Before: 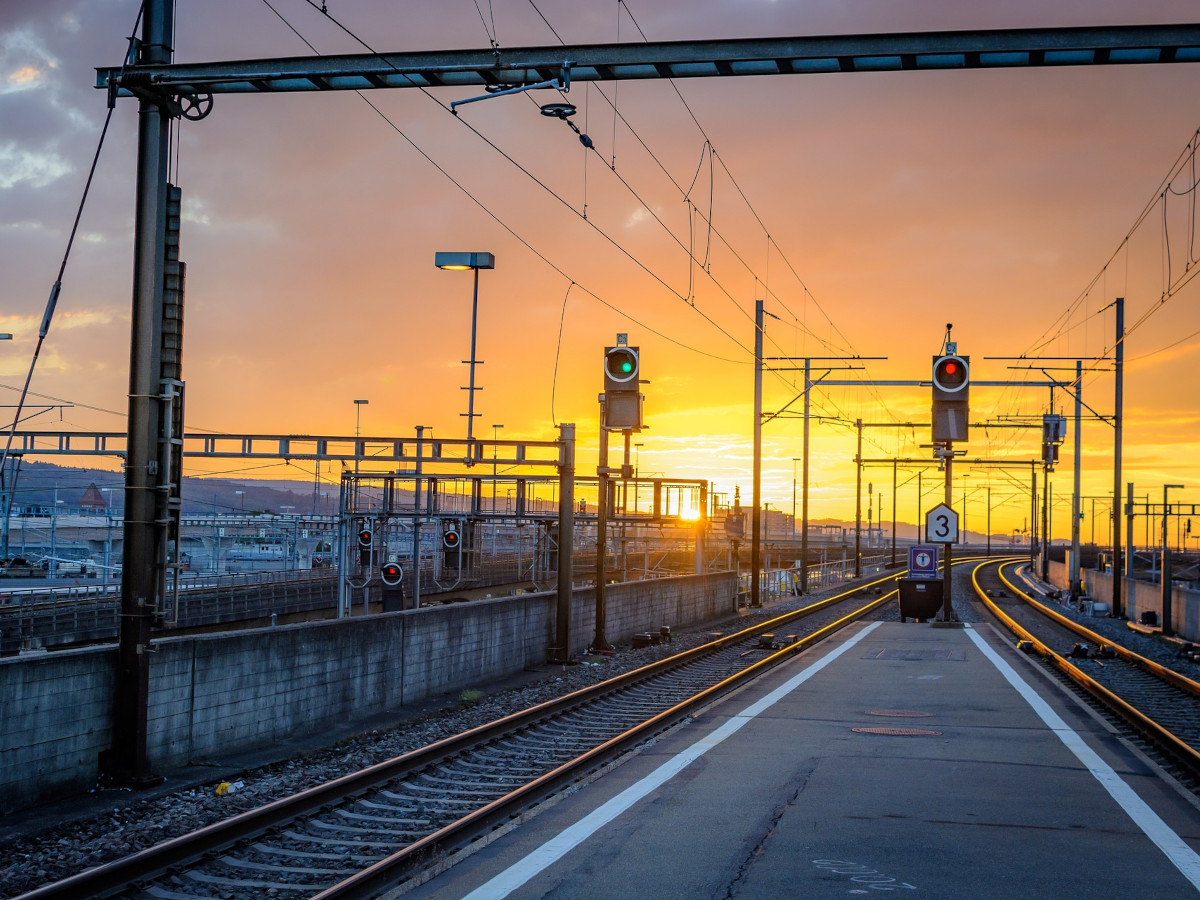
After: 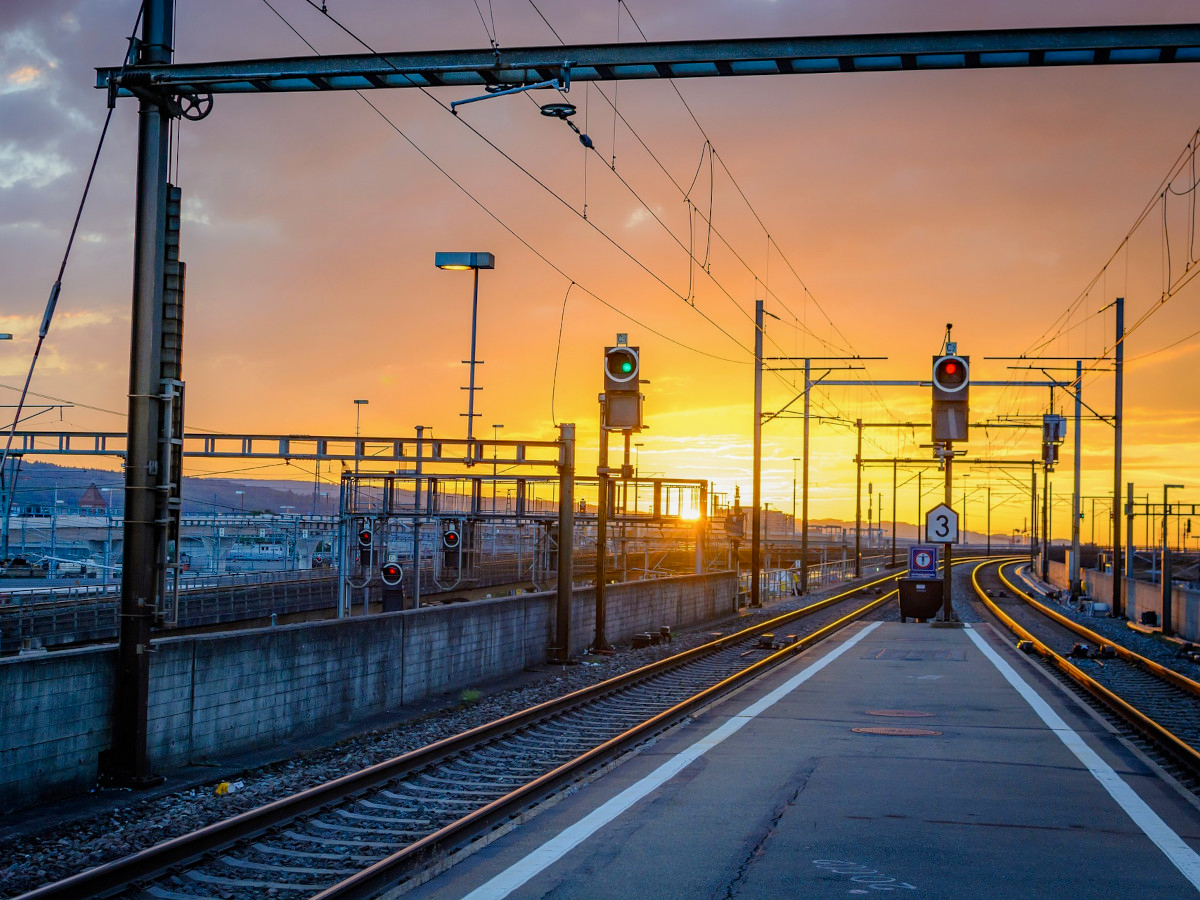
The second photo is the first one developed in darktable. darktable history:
color balance rgb: perceptual saturation grading › global saturation 20%, perceptual saturation grading › highlights -25.803%, perceptual saturation grading › shadows 25.266%, perceptual brilliance grading › global brilliance 1.595%, perceptual brilliance grading › highlights -3.545%, global vibrance 9.356%
